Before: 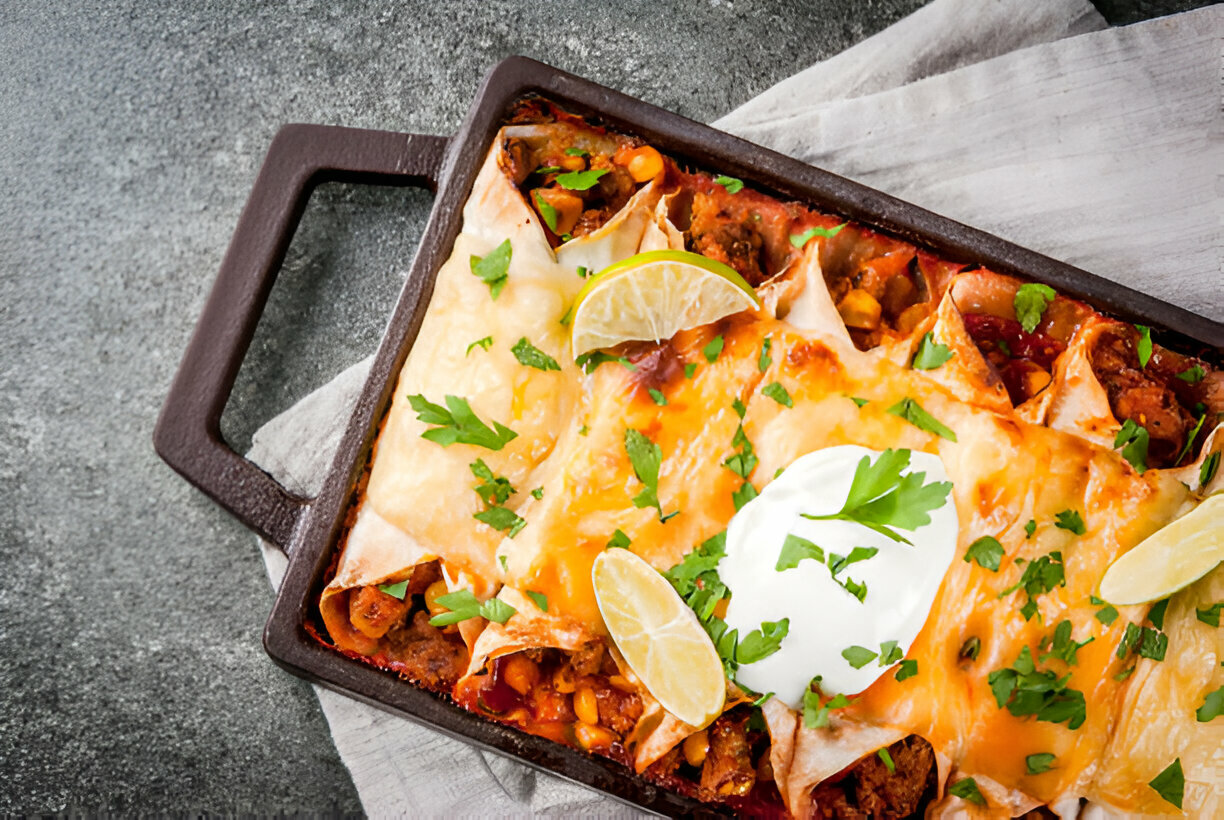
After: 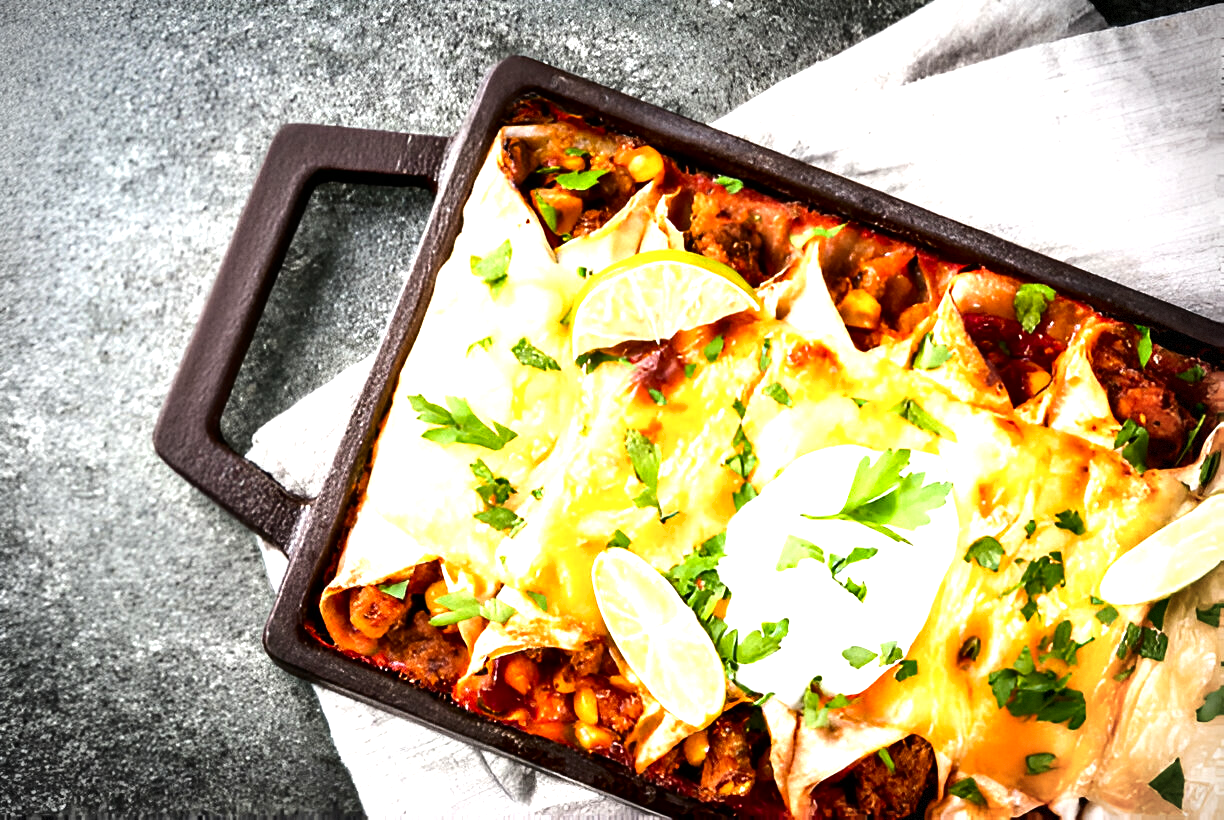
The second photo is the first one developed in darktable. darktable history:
shadows and highlights: shadows 75, highlights -25, soften with gaussian
contrast brightness saturation: brightness -0.09
tone equalizer: -8 EV -0.75 EV, -7 EV -0.7 EV, -6 EV -0.6 EV, -5 EV -0.4 EV, -3 EV 0.4 EV, -2 EV 0.6 EV, -1 EV 0.7 EV, +0 EV 0.75 EV, edges refinement/feathering 500, mask exposure compensation -1.57 EV, preserve details no
vignetting: dithering 8-bit output, unbound false
exposure: exposure 0.515 EV, compensate highlight preservation false
